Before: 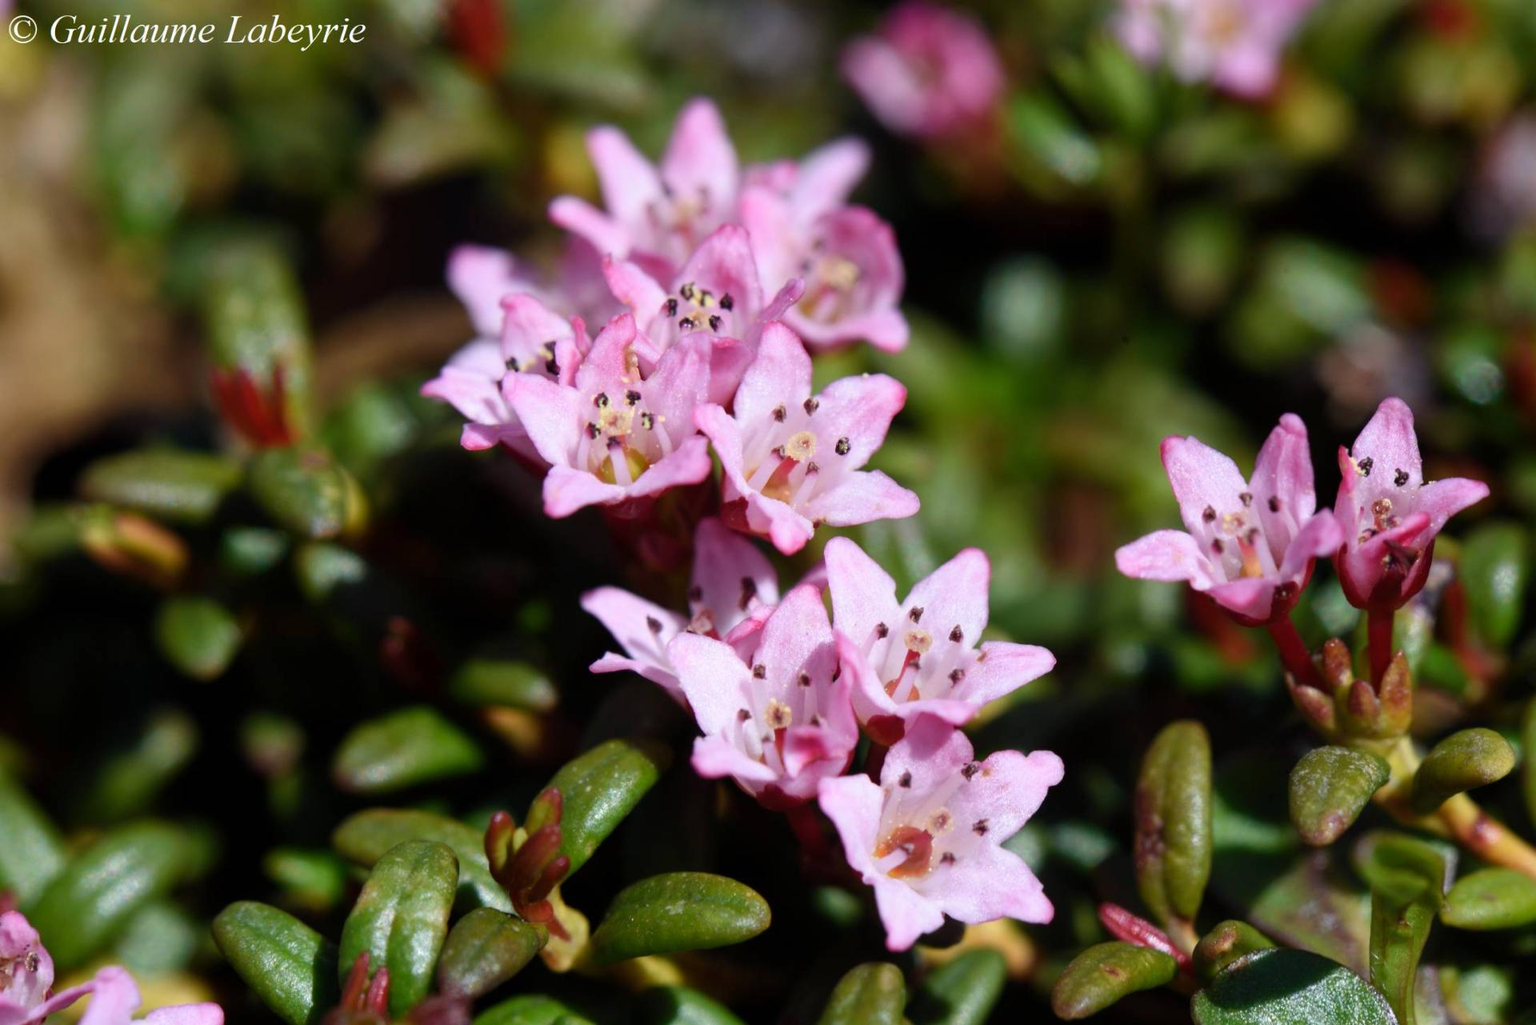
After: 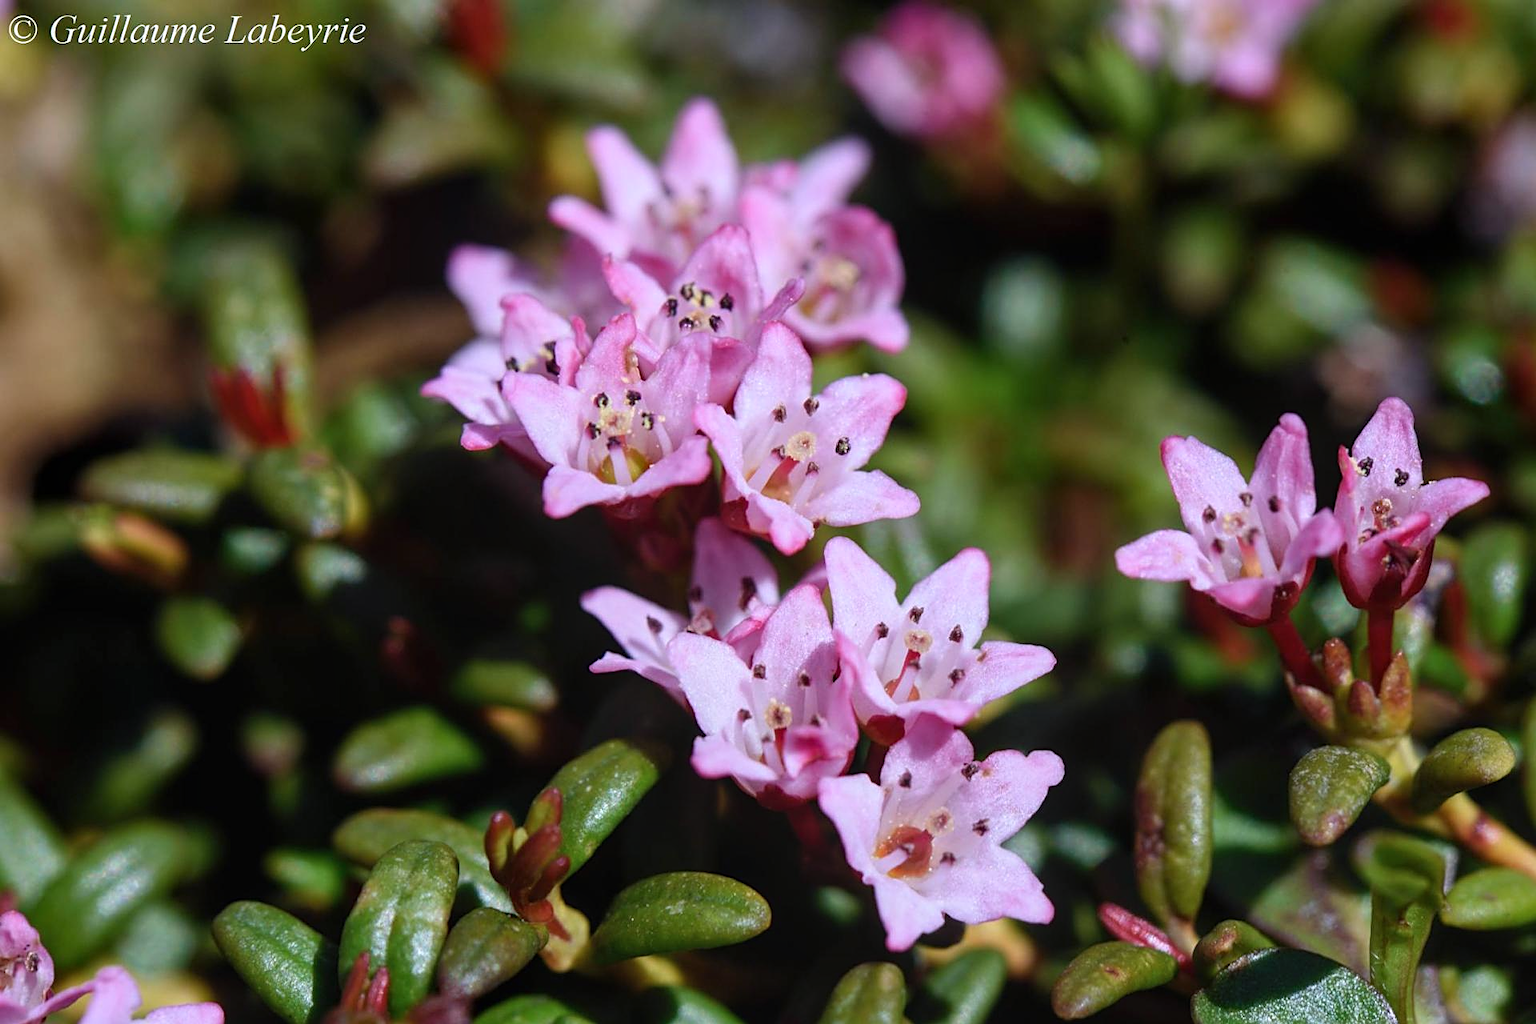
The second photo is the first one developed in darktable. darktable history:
local contrast: detail 110%
color calibration: illuminant as shot in camera, x 0.358, y 0.373, temperature 4628.91 K
sharpen: on, module defaults
